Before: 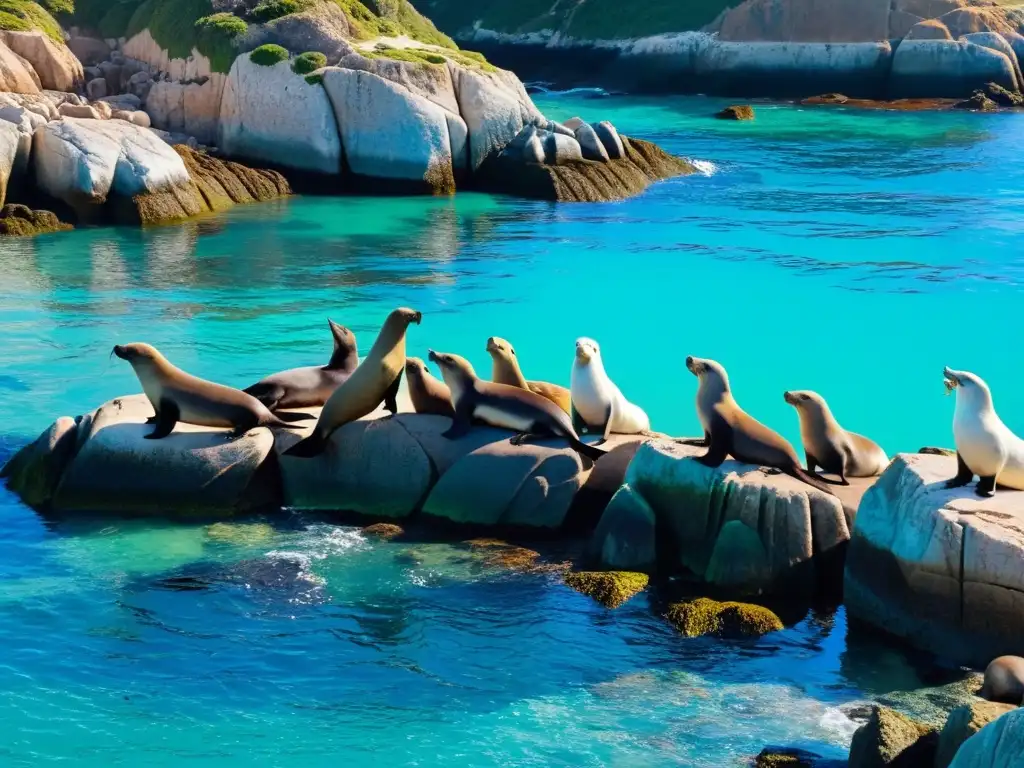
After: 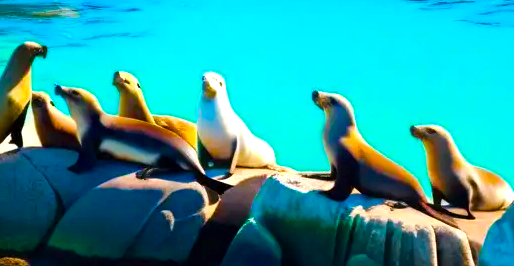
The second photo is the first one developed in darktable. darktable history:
color balance rgb: linear chroma grading › shadows 10%, linear chroma grading › highlights 10%, linear chroma grading › global chroma 15%, linear chroma grading › mid-tones 15%, perceptual saturation grading › global saturation 40%, perceptual saturation grading › highlights -25%, perceptual saturation grading › mid-tones 35%, perceptual saturation grading › shadows 35%, perceptual brilliance grading › global brilliance 11.29%, global vibrance 11.29%
crop: left 36.607%, top 34.735%, right 13.146%, bottom 30.611%
shadows and highlights: shadows 12, white point adjustment 1.2, soften with gaussian
